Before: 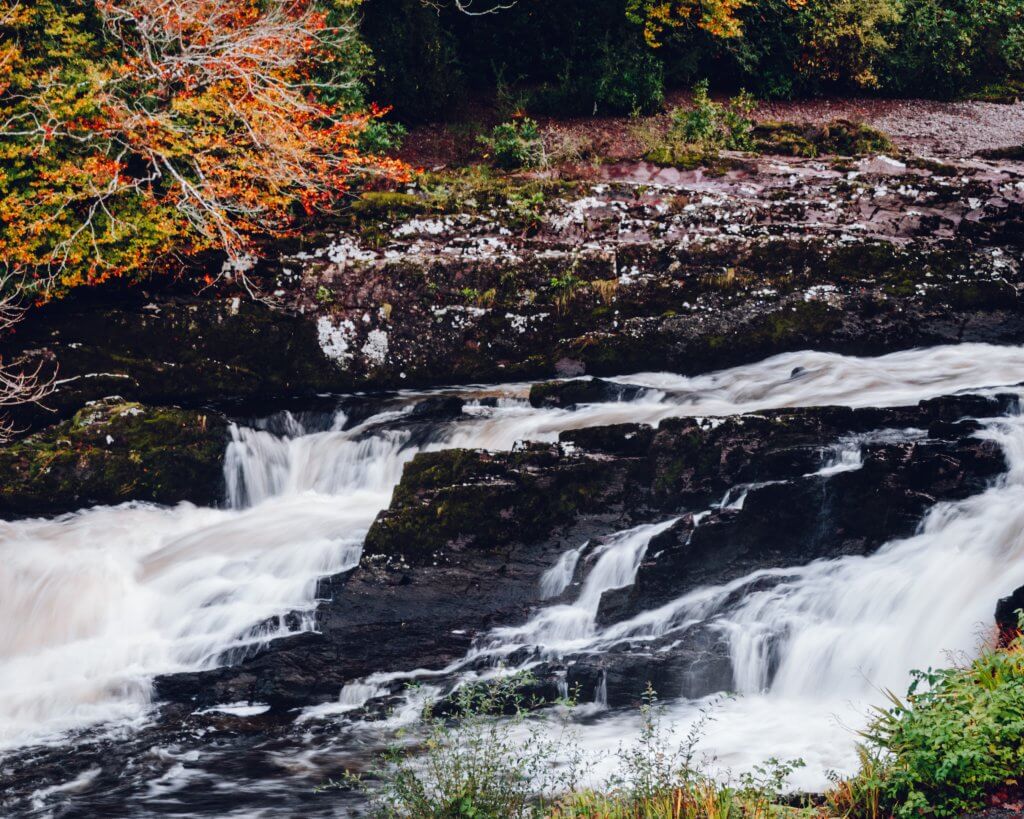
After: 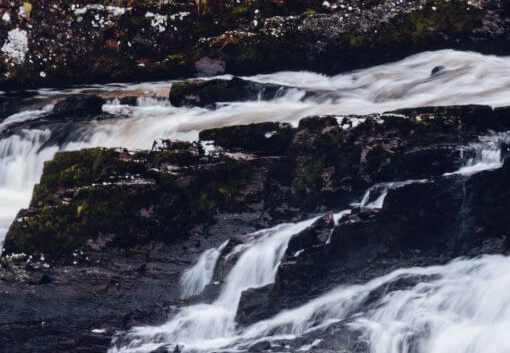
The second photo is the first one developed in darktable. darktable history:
crop: left 35.212%, top 36.816%, right 14.893%, bottom 20.046%
